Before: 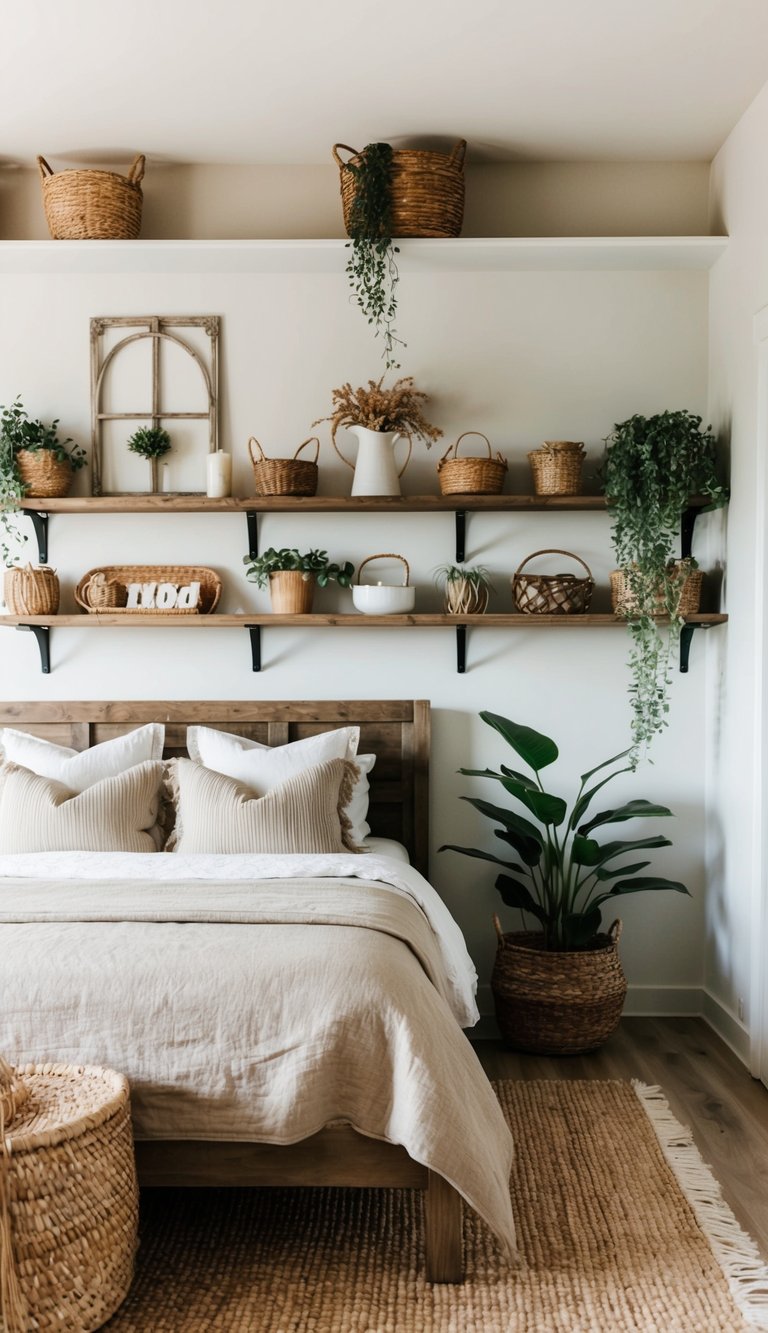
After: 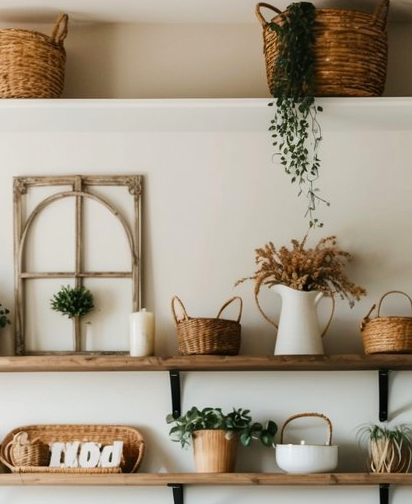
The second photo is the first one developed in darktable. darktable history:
crop: left 10.121%, top 10.631%, right 36.218%, bottom 51.526%
contrast brightness saturation: saturation 0.1
